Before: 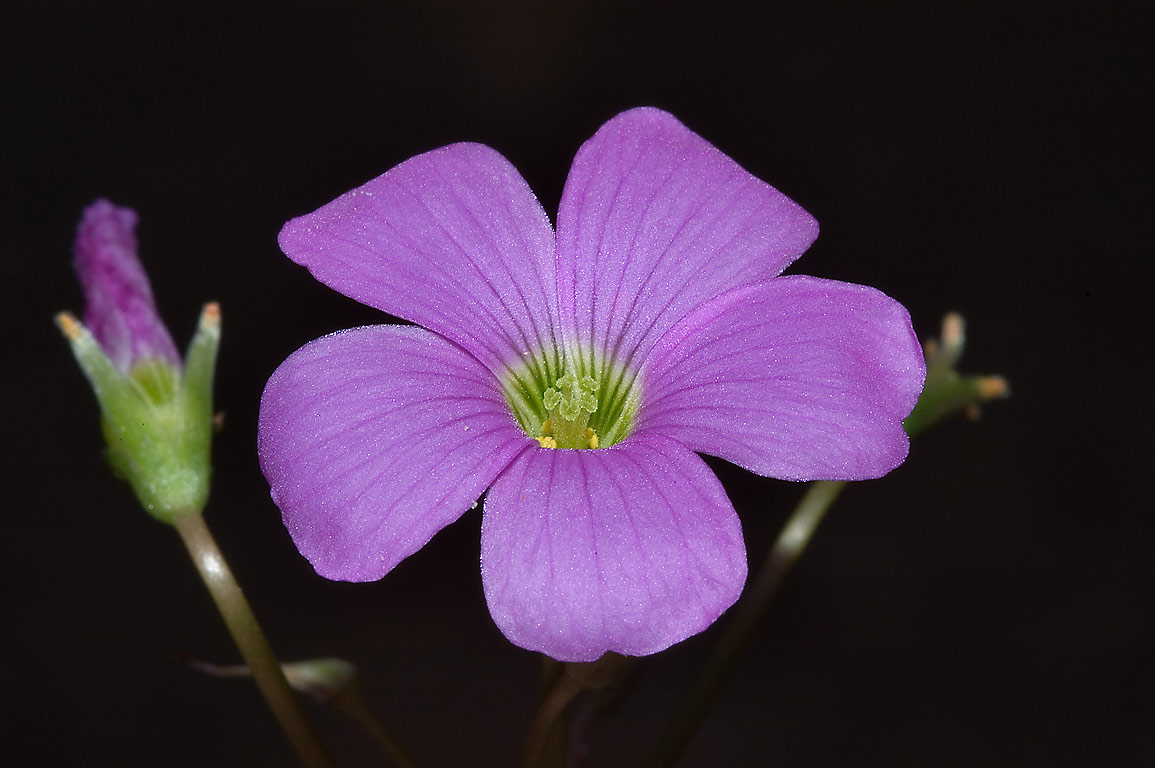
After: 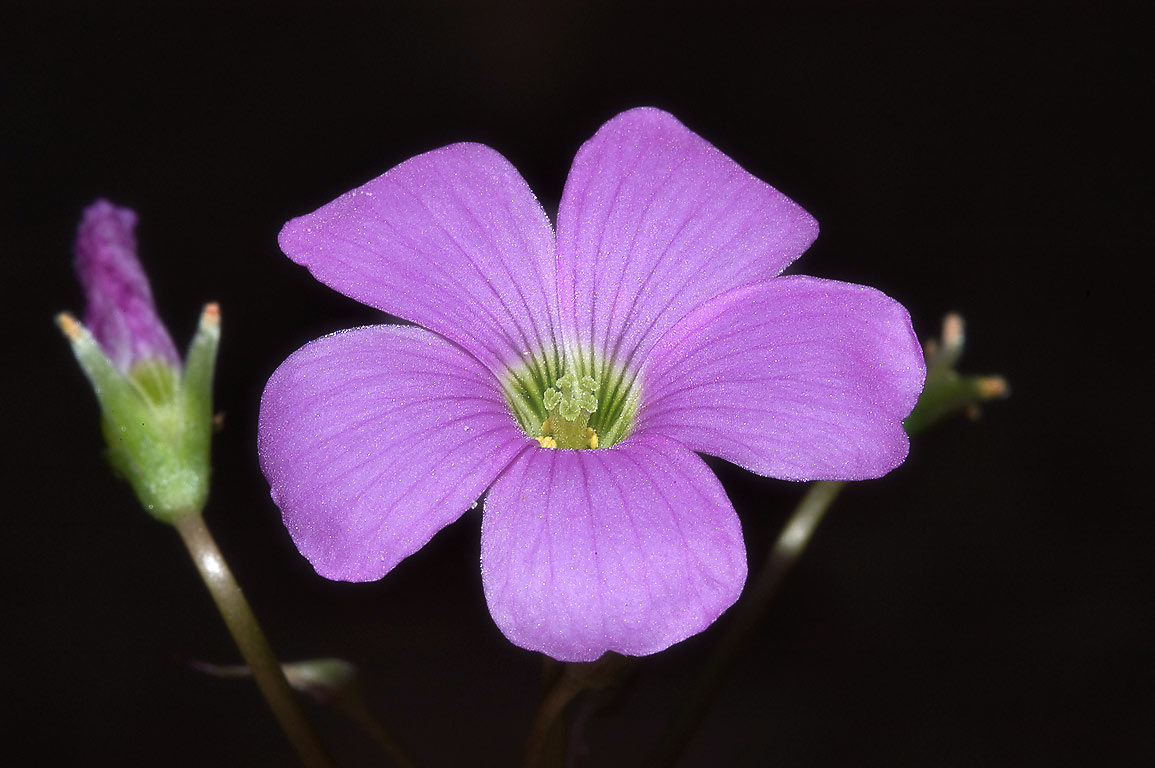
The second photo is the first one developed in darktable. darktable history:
haze removal: strength -0.1, adaptive false
tone equalizer: -8 EV -0.417 EV, -7 EV -0.389 EV, -6 EV -0.333 EV, -5 EV -0.222 EV, -3 EV 0.222 EV, -2 EV 0.333 EV, -1 EV 0.389 EV, +0 EV 0.417 EV, edges refinement/feathering 500, mask exposure compensation -1.57 EV, preserve details no
